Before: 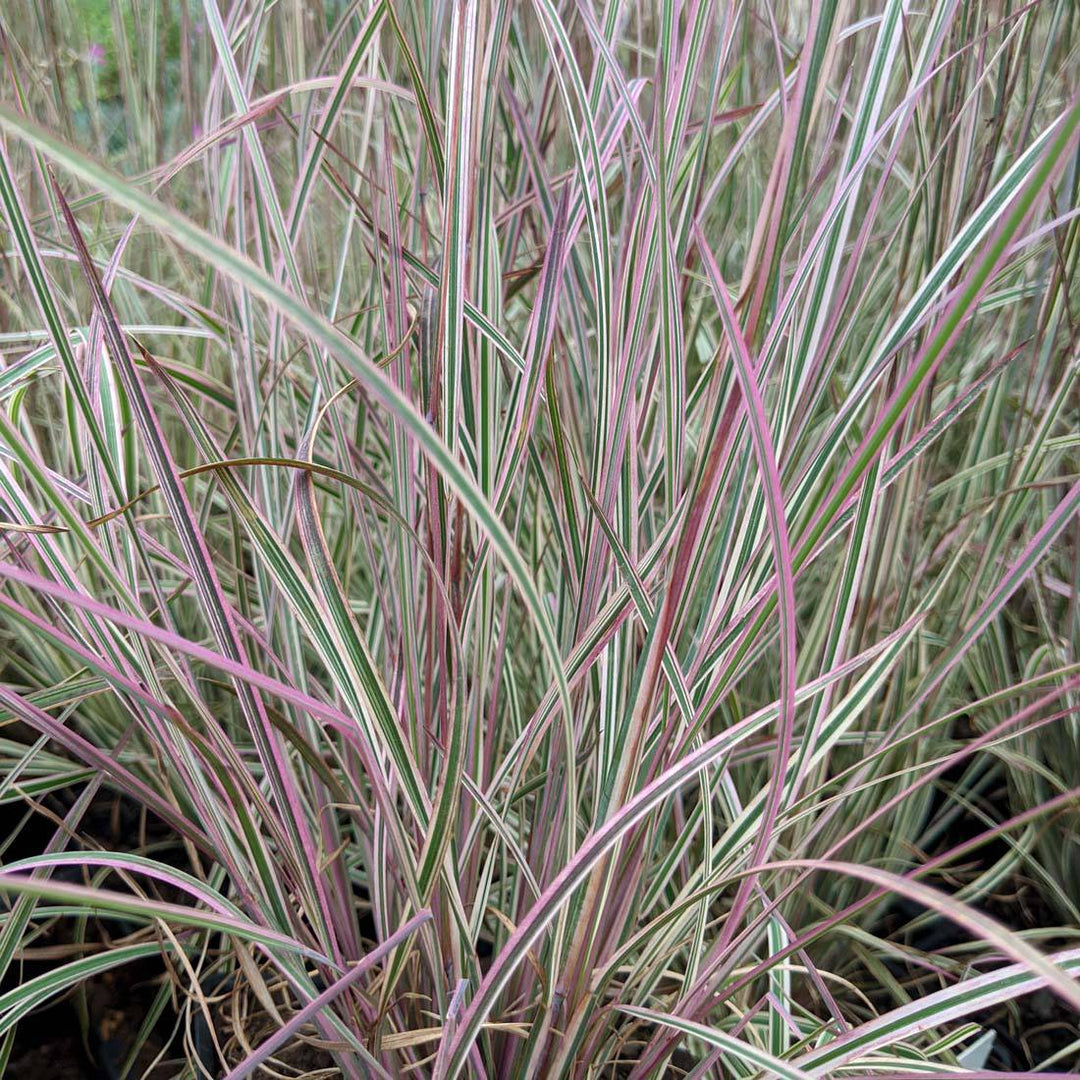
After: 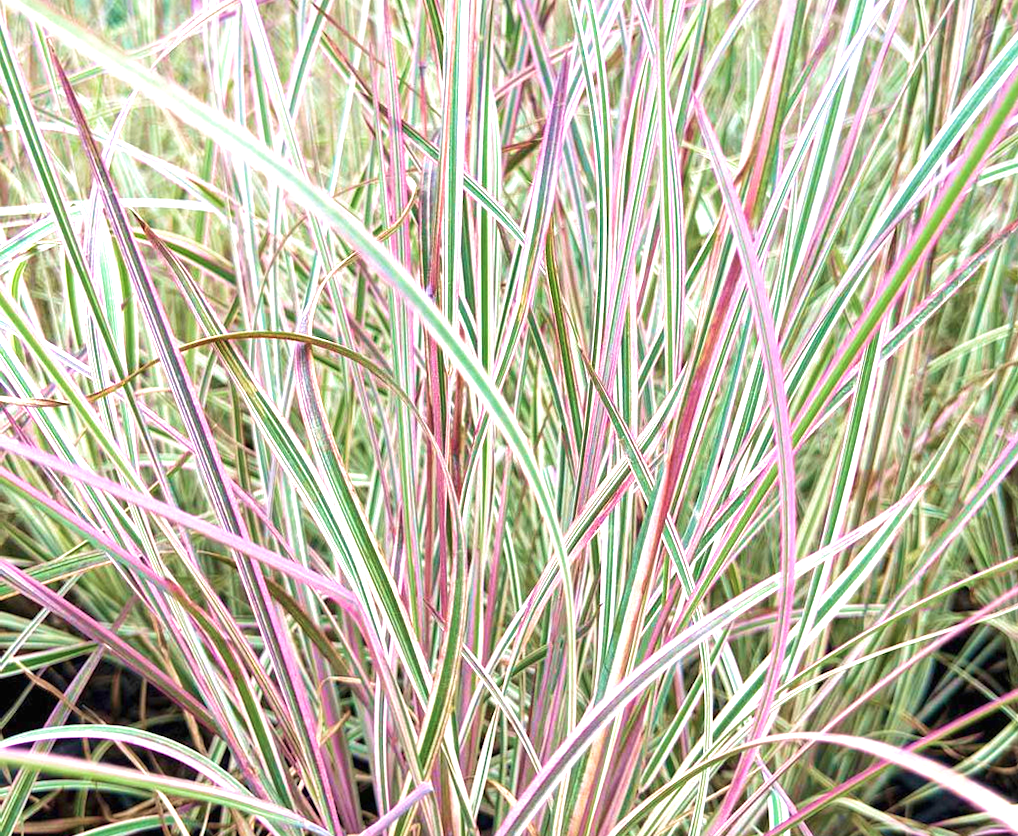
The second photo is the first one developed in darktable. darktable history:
velvia: strength 49.53%
exposure: black level correction 0, exposure 1.199 EV, compensate highlight preservation false
crop and rotate: angle 0.072°, top 11.739%, right 5.616%, bottom 10.747%
